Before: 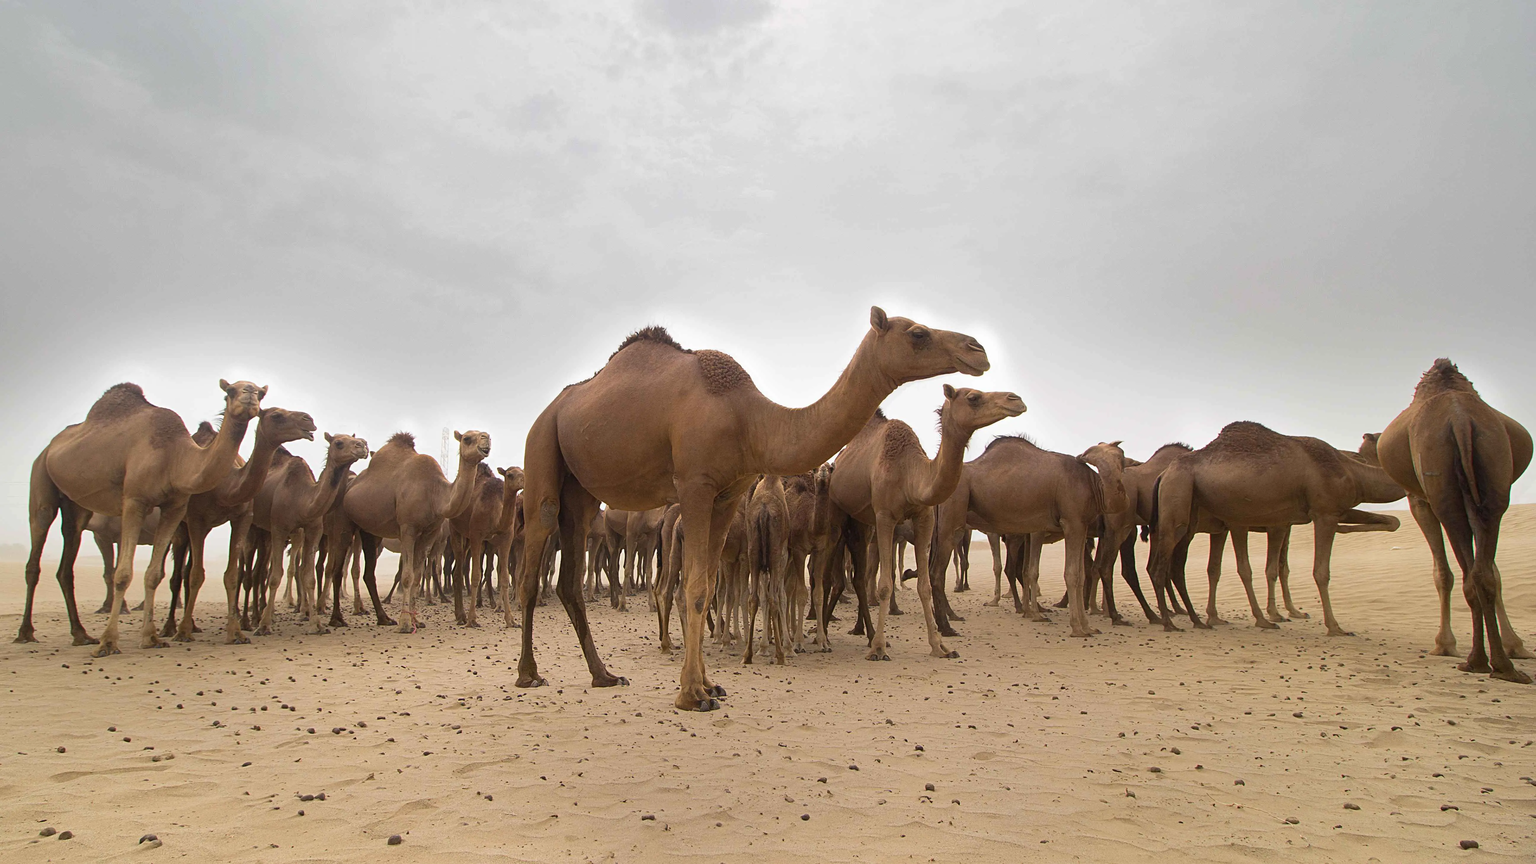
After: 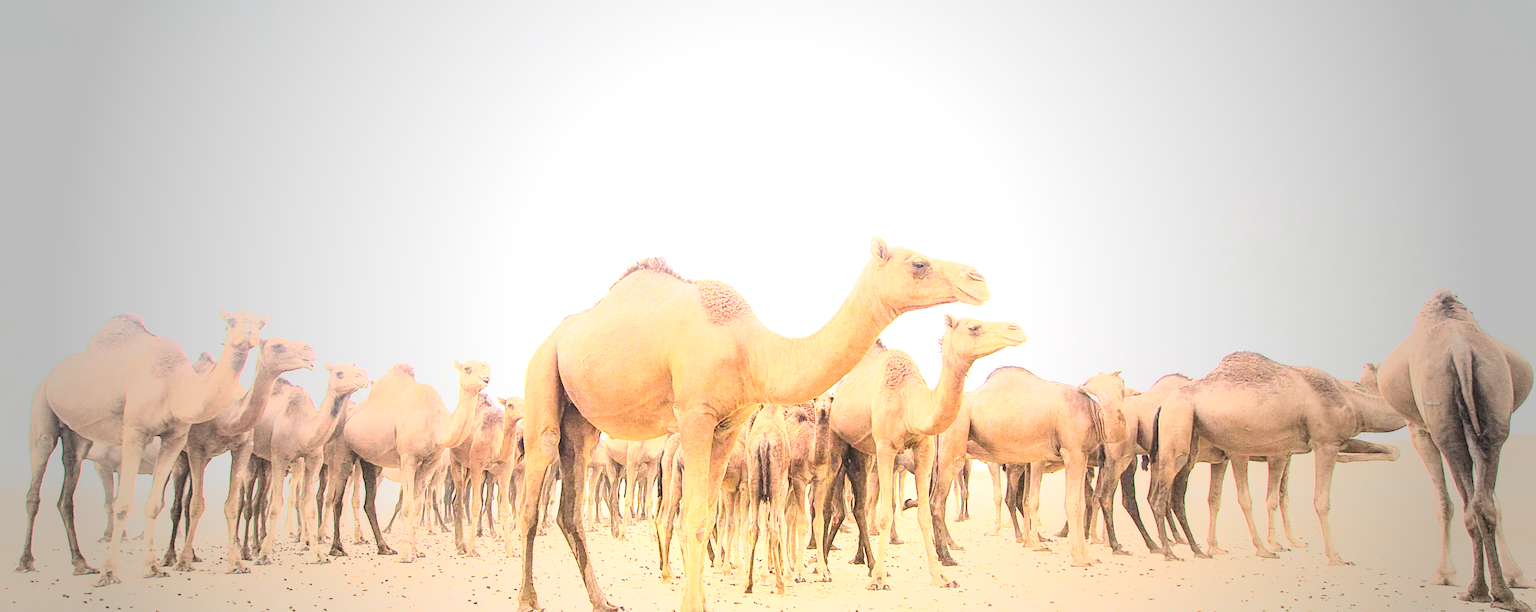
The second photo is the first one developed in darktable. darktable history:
crop and rotate: top 8.208%, bottom 20.864%
shadows and highlights: shadows 32.01, highlights -31.5, highlights color adjustment 31.38%, soften with gaussian
contrast brightness saturation: brightness 0.148
exposure: black level correction 0, exposure 2.32 EV, compensate highlight preservation false
vignetting: fall-off start 32.84%, fall-off radius 64.47%, width/height ratio 0.958
local contrast: detail 130%
base curve: curves: ch0 [(0, 0) (0.007, 0.004) (0.027, 0.03) (0.046, 0.07) (0.207, 0.54) (0.442, 0.872) (0.673, 0.972) (1, 1)]
